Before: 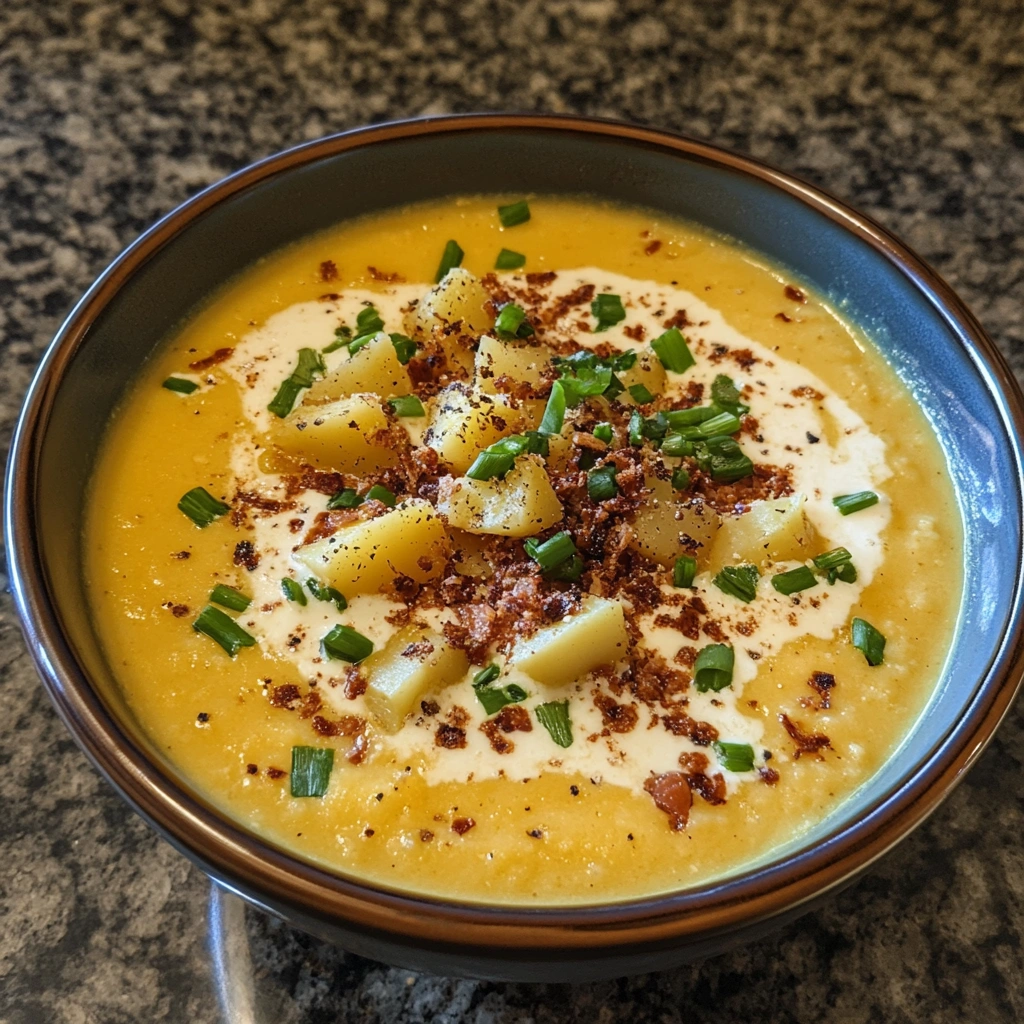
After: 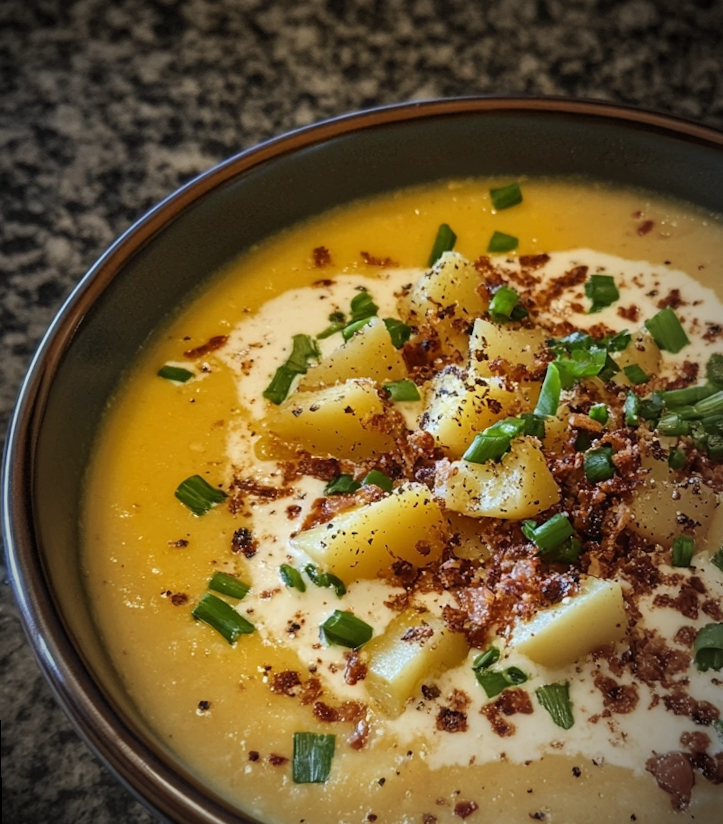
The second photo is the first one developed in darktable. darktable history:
vignetting: fall-off start 67.5%, fall-off radius 67.23%, brightness -0.813, automatic ratio true
rotate and perspective: rotation -1°, crop left 0.011, crop right 0.989, crop top 0.025, crop bottom 0.975
crop: right 28.885%, bottom 16.626%
white balance: red 0.986, blue 1.01
